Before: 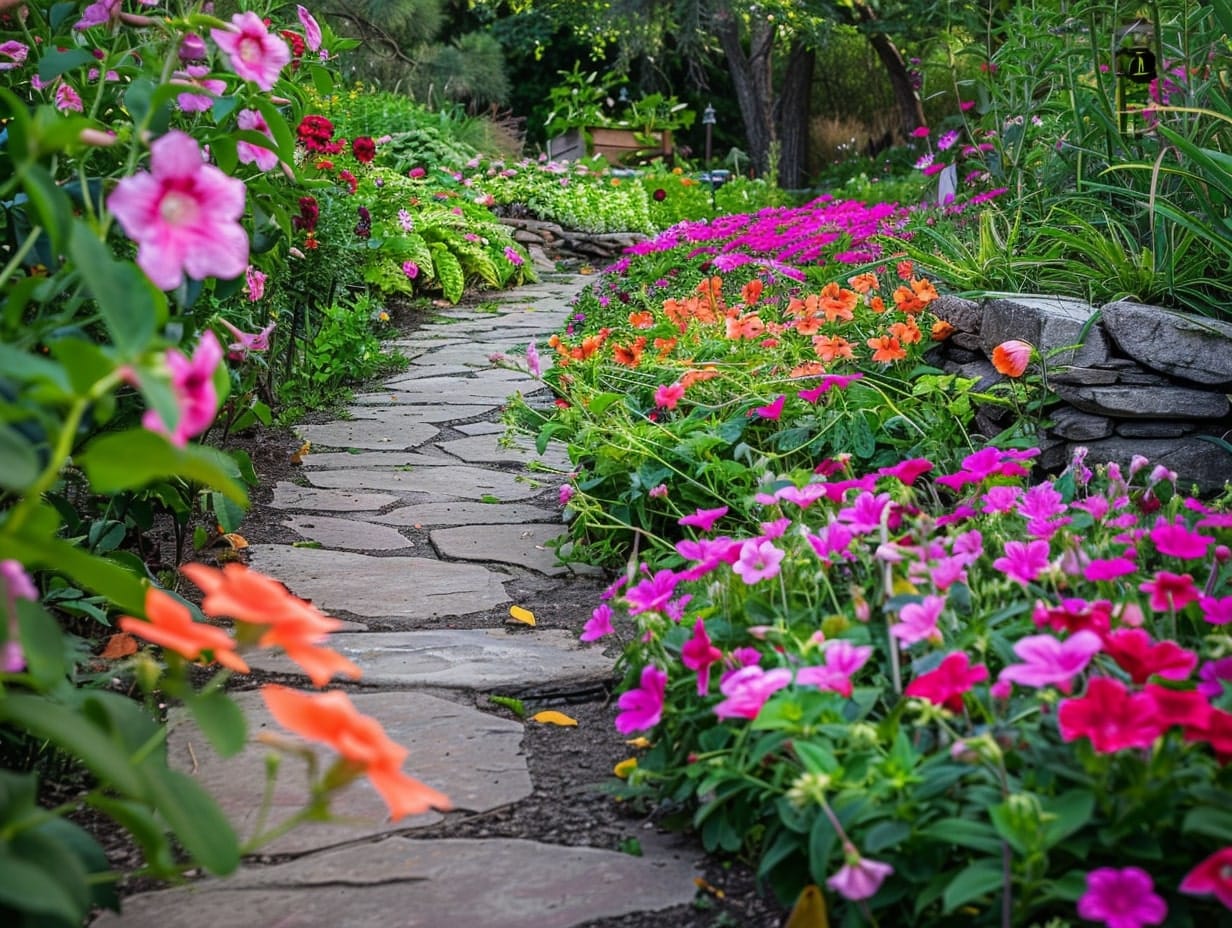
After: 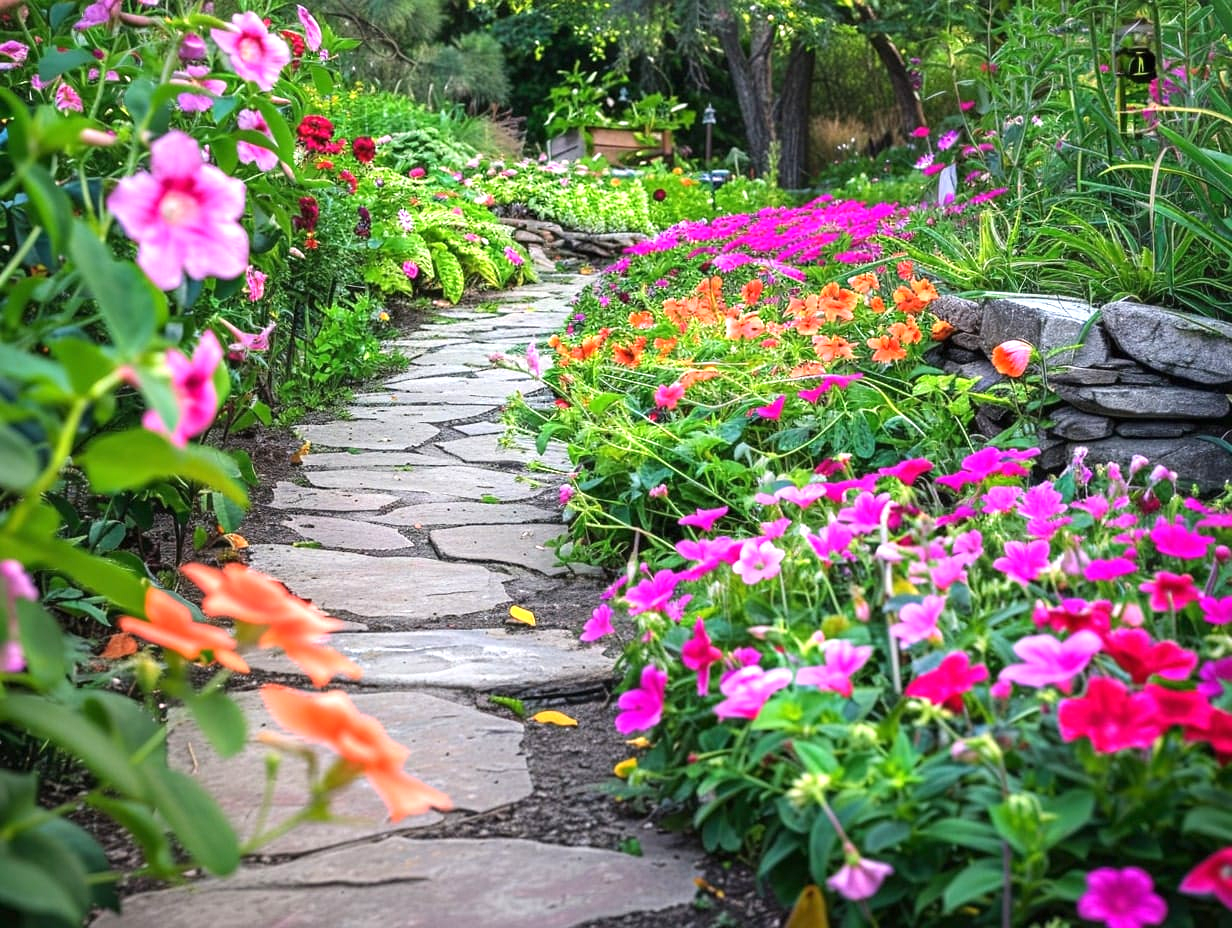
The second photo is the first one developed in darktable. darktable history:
exposure: black level correction 0, exposure 0.894 EV, compensate exposure bias true, compensate highlight preservation false
